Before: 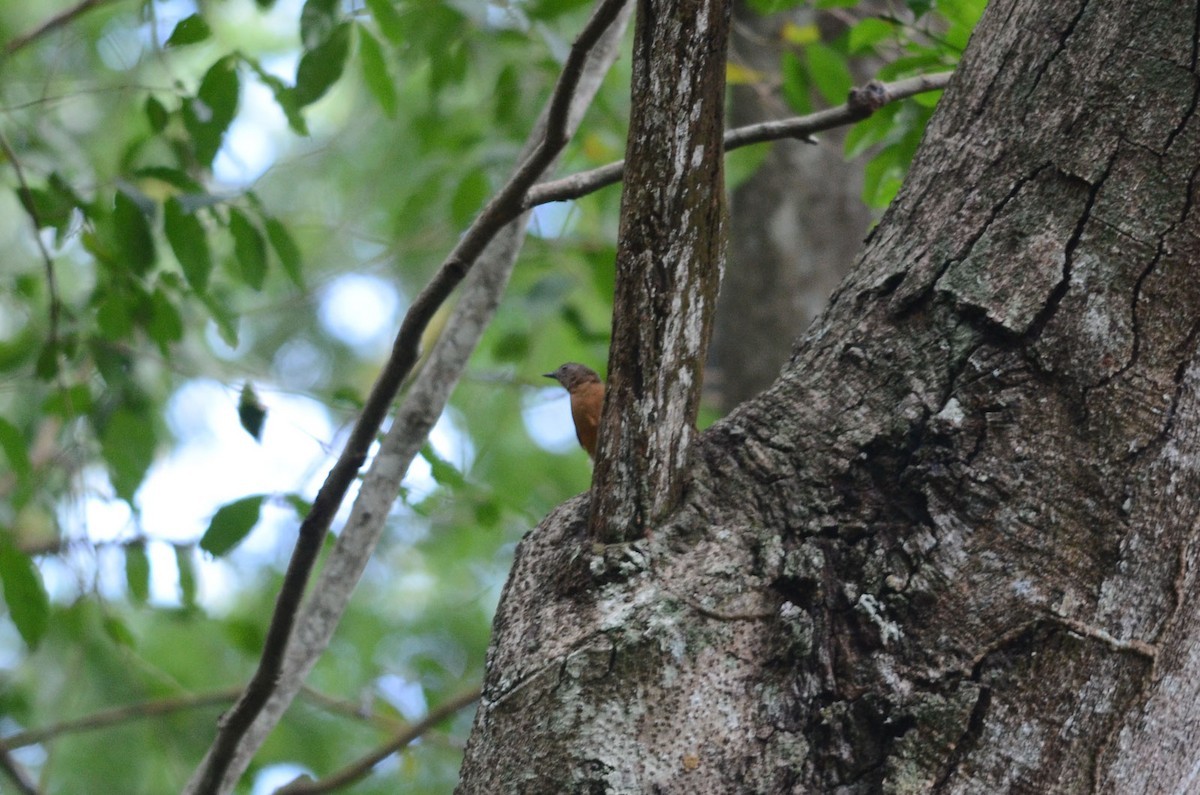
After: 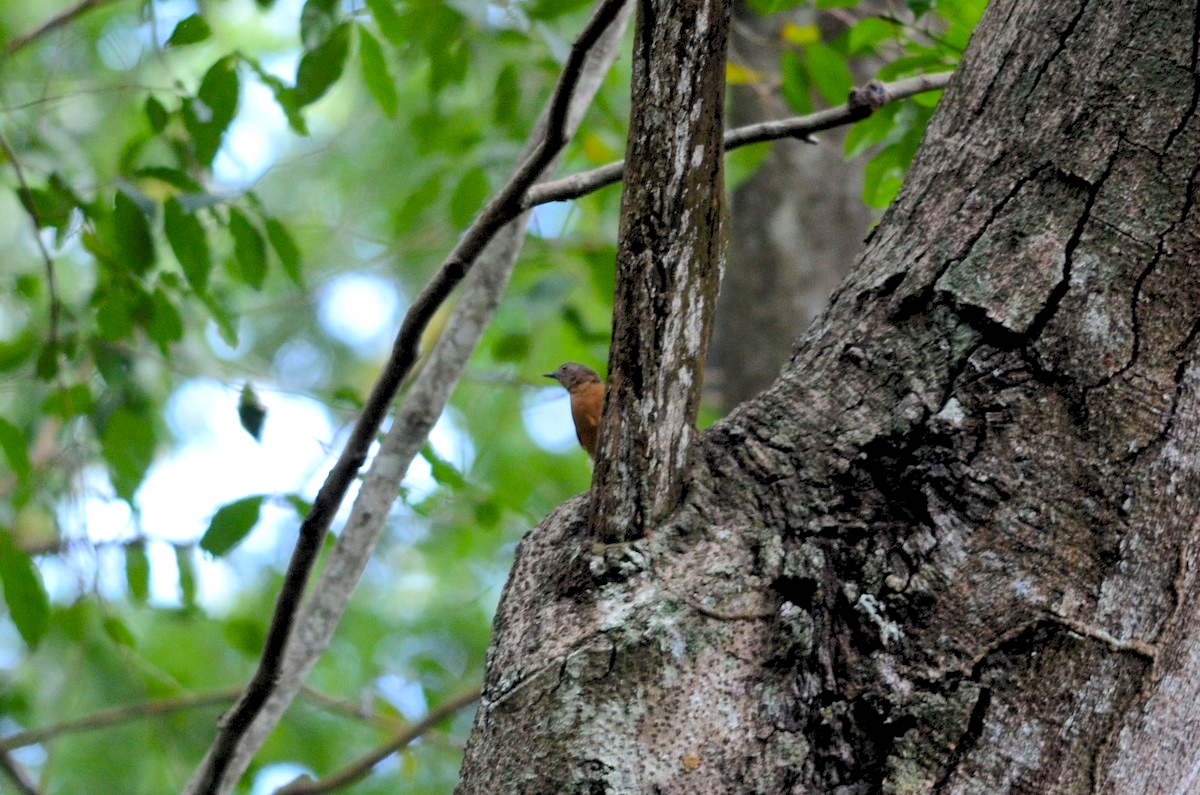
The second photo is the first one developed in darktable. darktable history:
rgb levels: levels [[0.013, 0.434, 0.89], [0, 0.5, 1], [0, 0.5, 1]]
color balance rgb: perceptual saturation grading › global saturation 30%, global vibrance 10%
